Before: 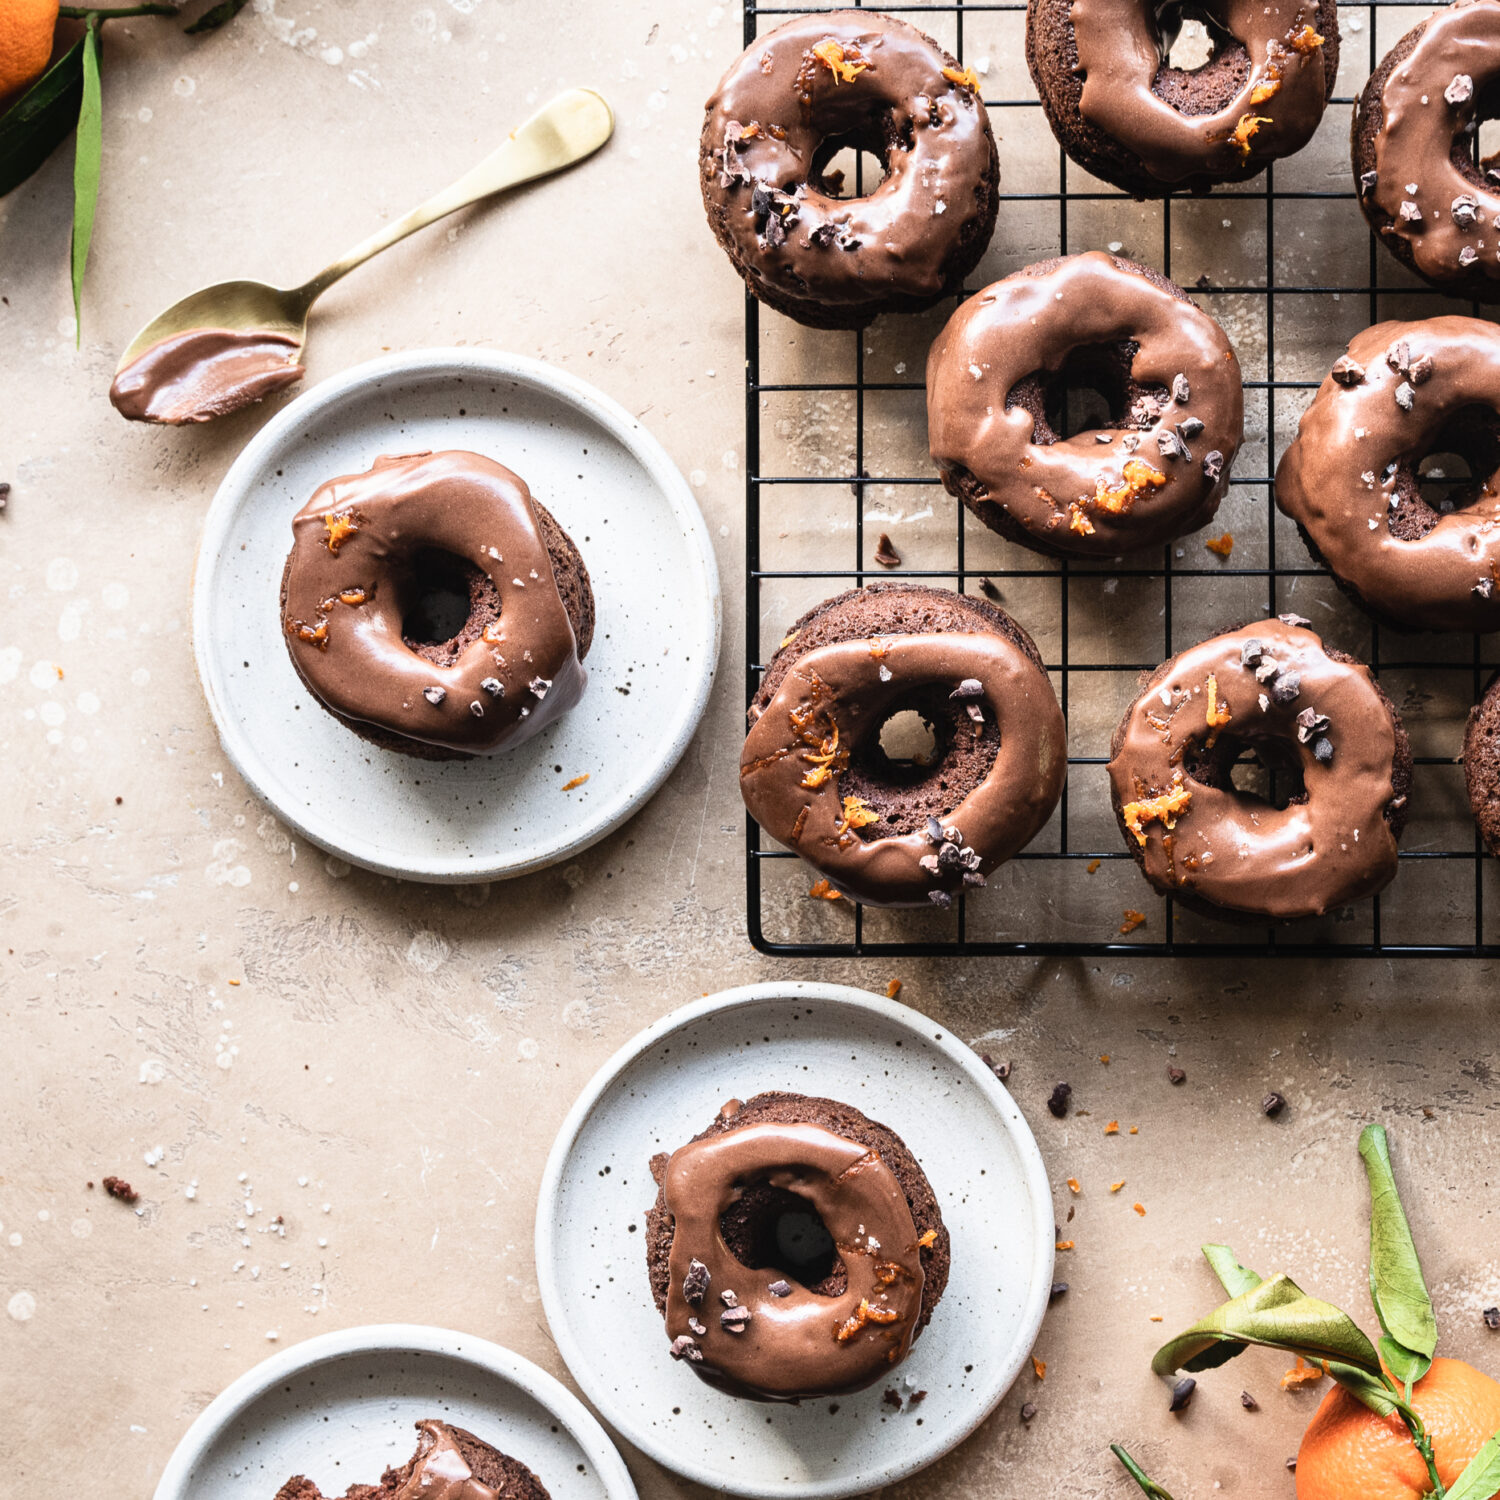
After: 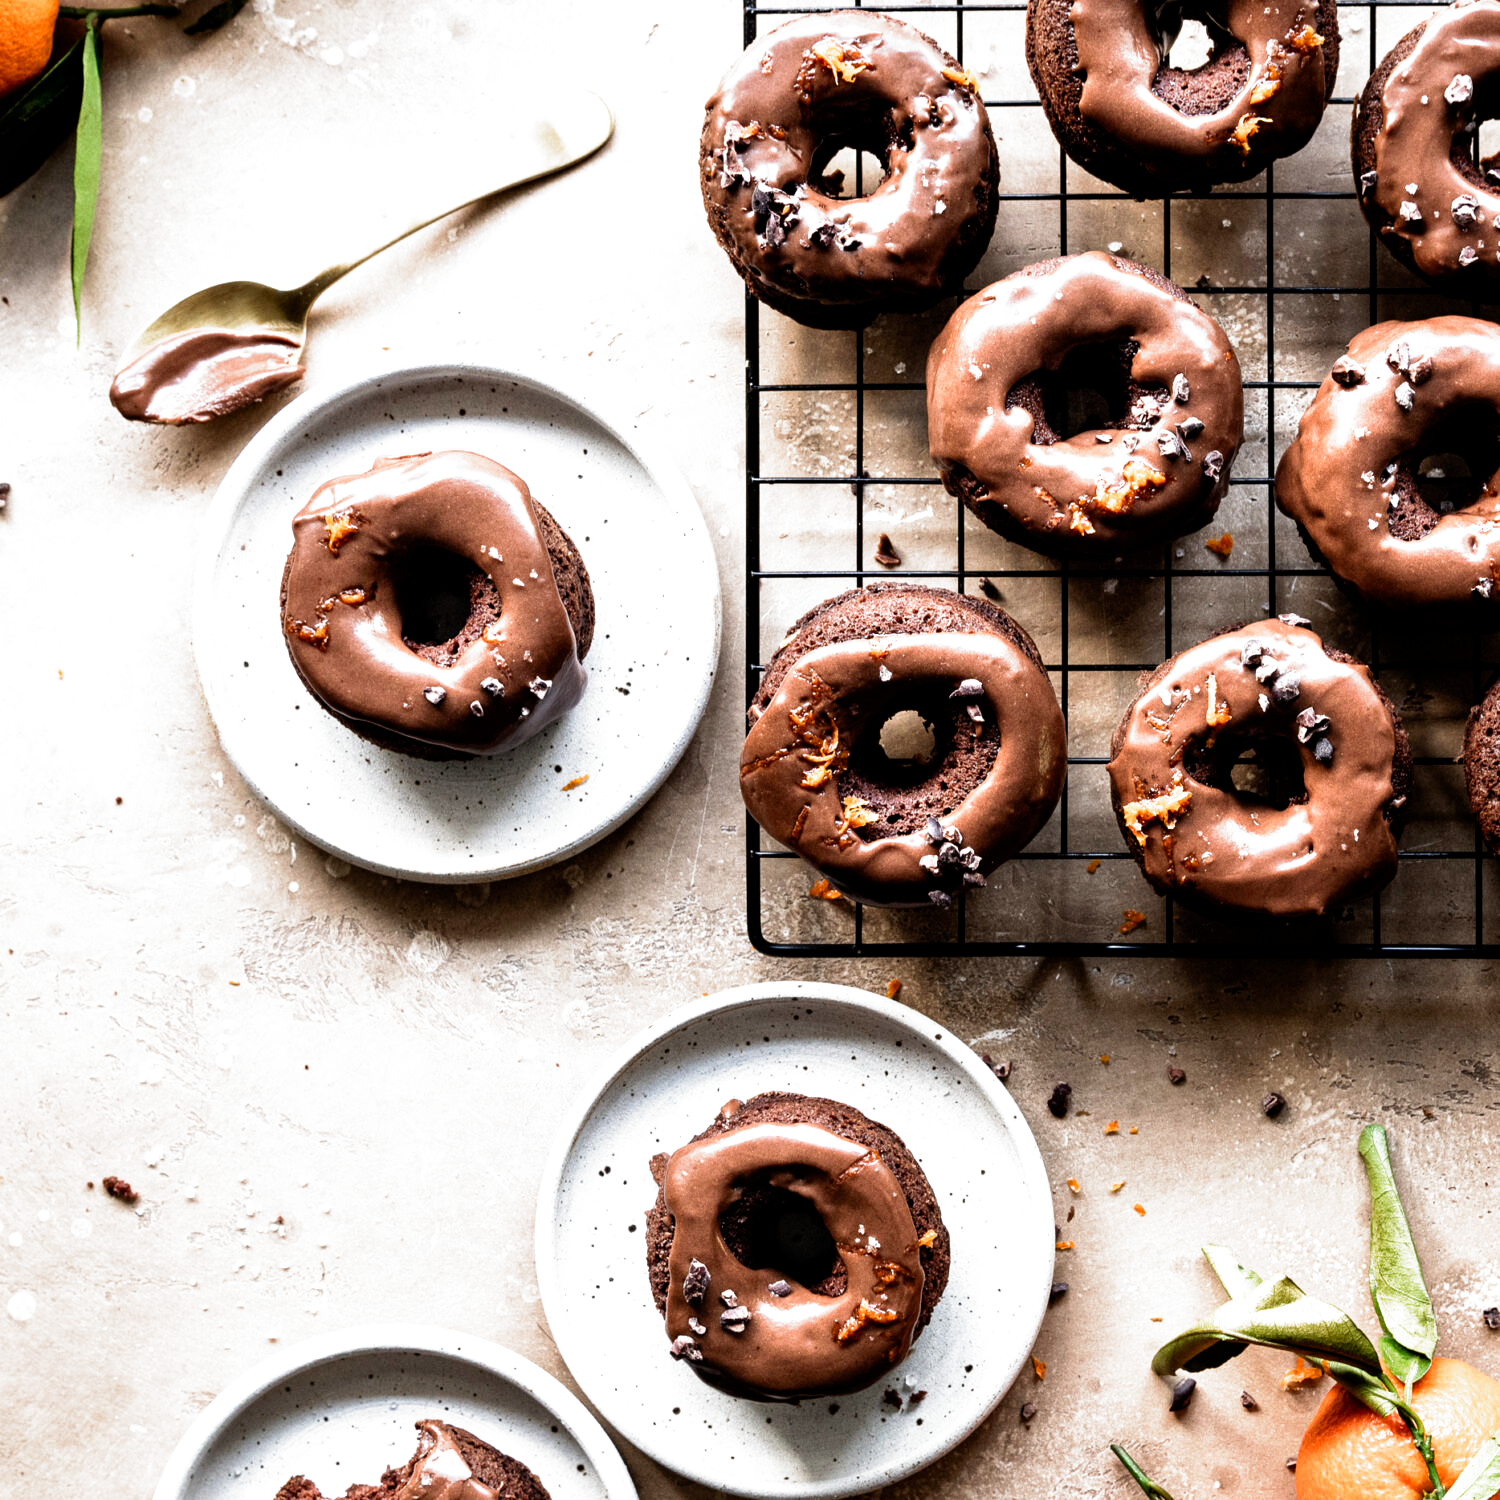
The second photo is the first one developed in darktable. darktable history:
filmic rgb: black relative exposure -8.3 EV, white relative exposure 2.2 EV, target white luminance 99.932%, hardness 7.05, latitude 75.27%, contrast 1.315, highlights saturation mix -2.03%, shadows ↔ highlights balance 29.98%, preserve chrominance no, color science v5 (2021)
